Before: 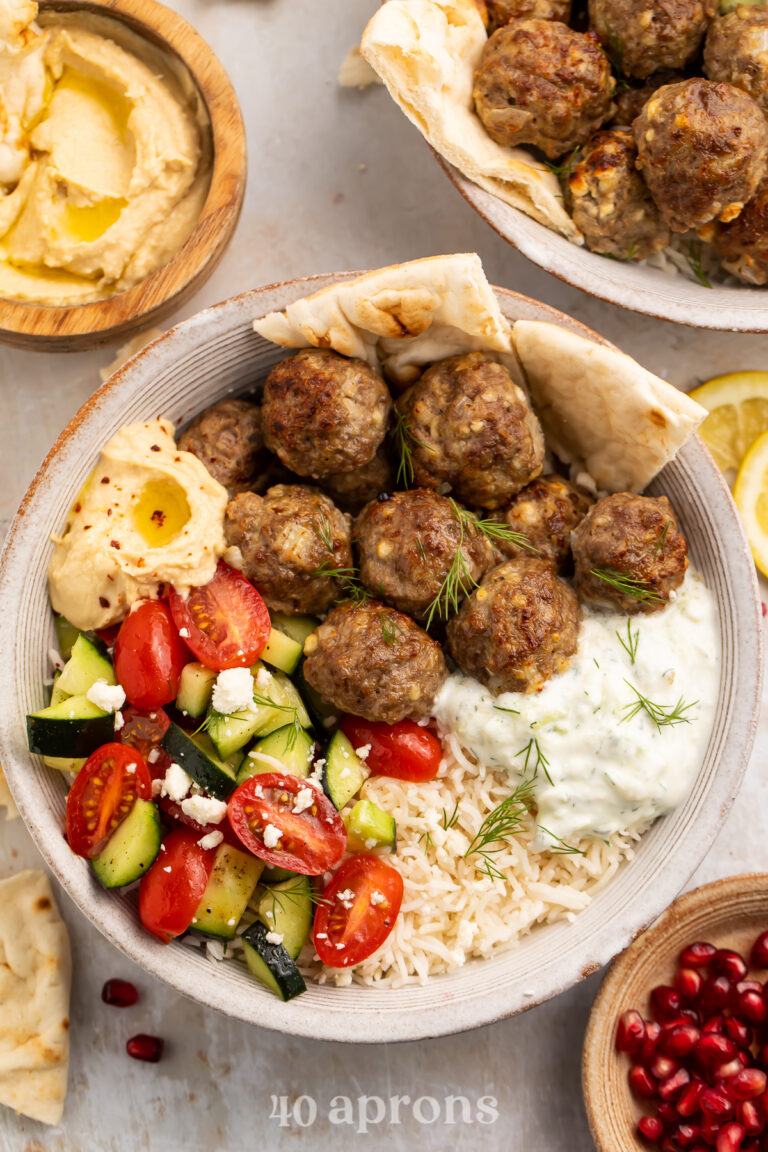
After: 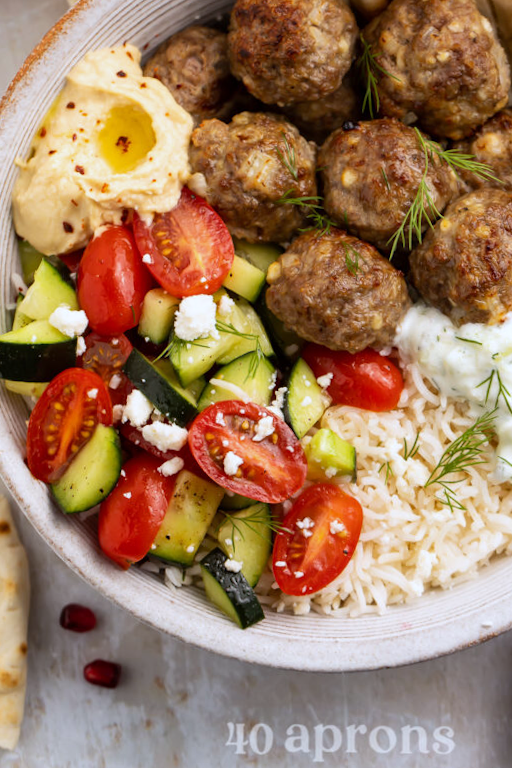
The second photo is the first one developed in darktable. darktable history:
crop and rotate: angle -0.82°, left 3.85%, top 31.828%, right 27.992%
white balance: red 0.954, blue 1.079
